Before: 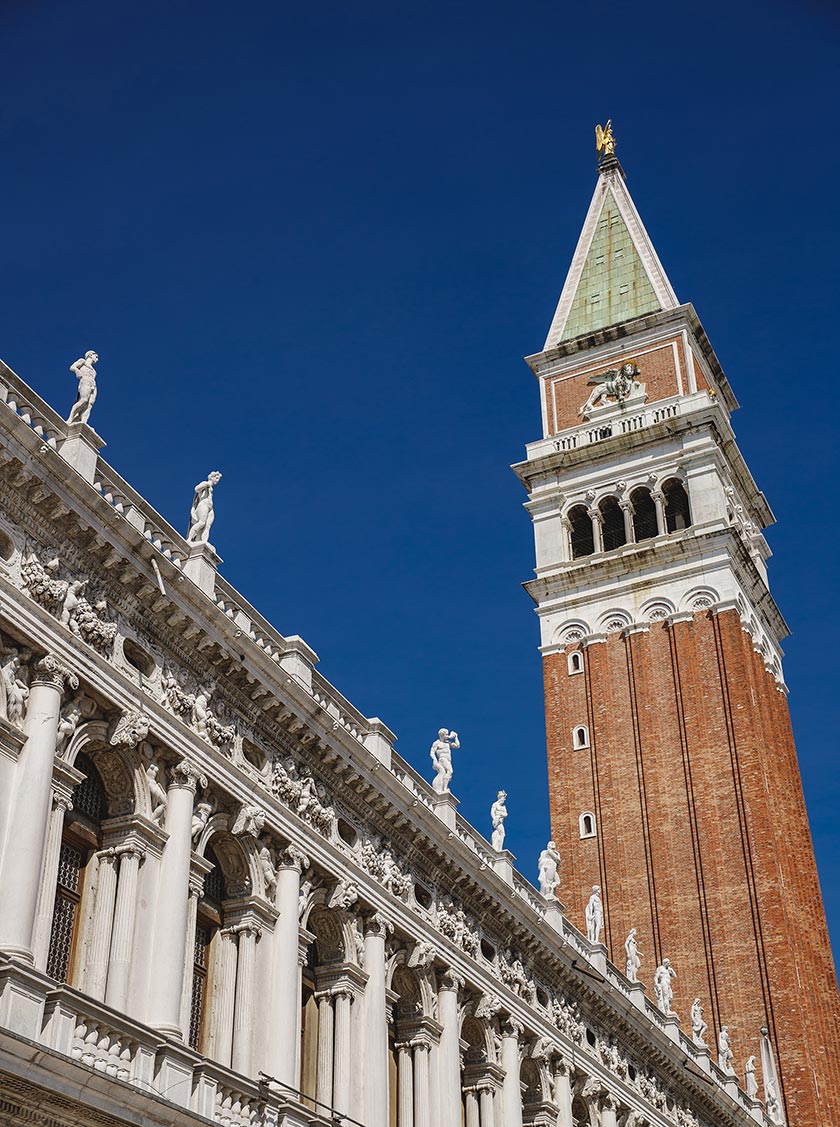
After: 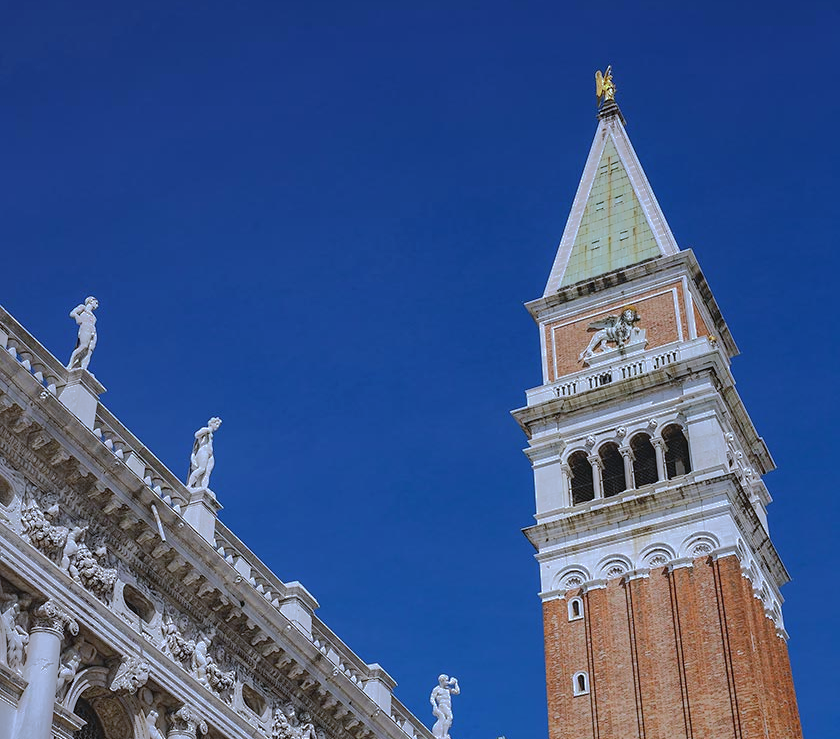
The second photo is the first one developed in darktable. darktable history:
shadows and highlights: shadows 38.43, highlights -74.54
crop and rotate: top 4.848%, bottom 29.503%
bloom: size 15%, threshold 97%, strength 7%
white balance: red 0.948, green 1.02, blue 1.176
